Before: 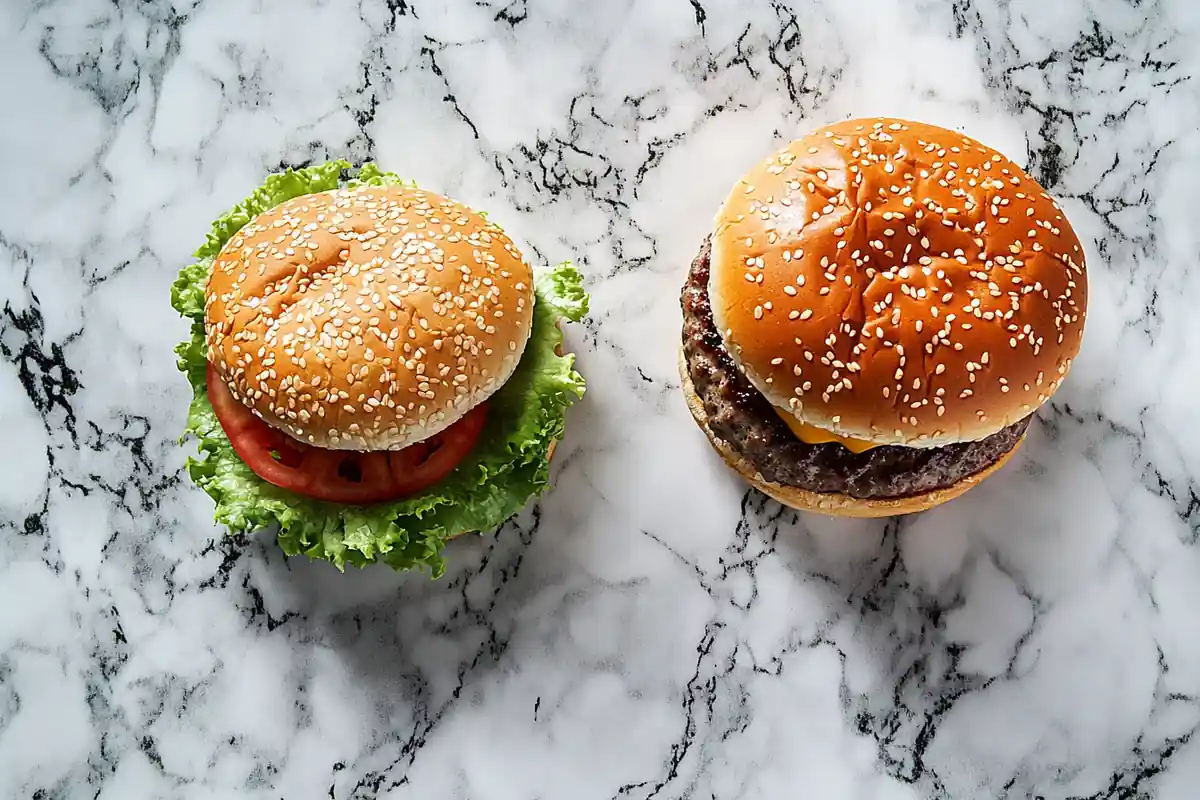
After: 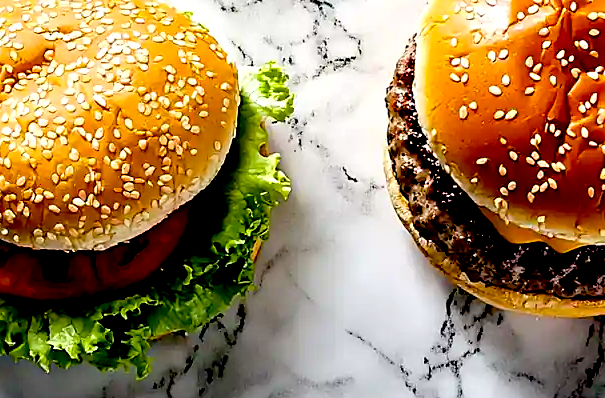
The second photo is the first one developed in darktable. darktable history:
exposure: black level correction 0.032, exposure 0.329 EV, compensate exposure bias true, compensate highlight preservation false
crop: left 24.662%, top 25.121%, right 24.85%, bottom 25.121%
sharpen: amount 0.216
color balance rgb: linear chroma grading › global chroma 0.787%, perceptual saturation grading › global saturation 30.176%
